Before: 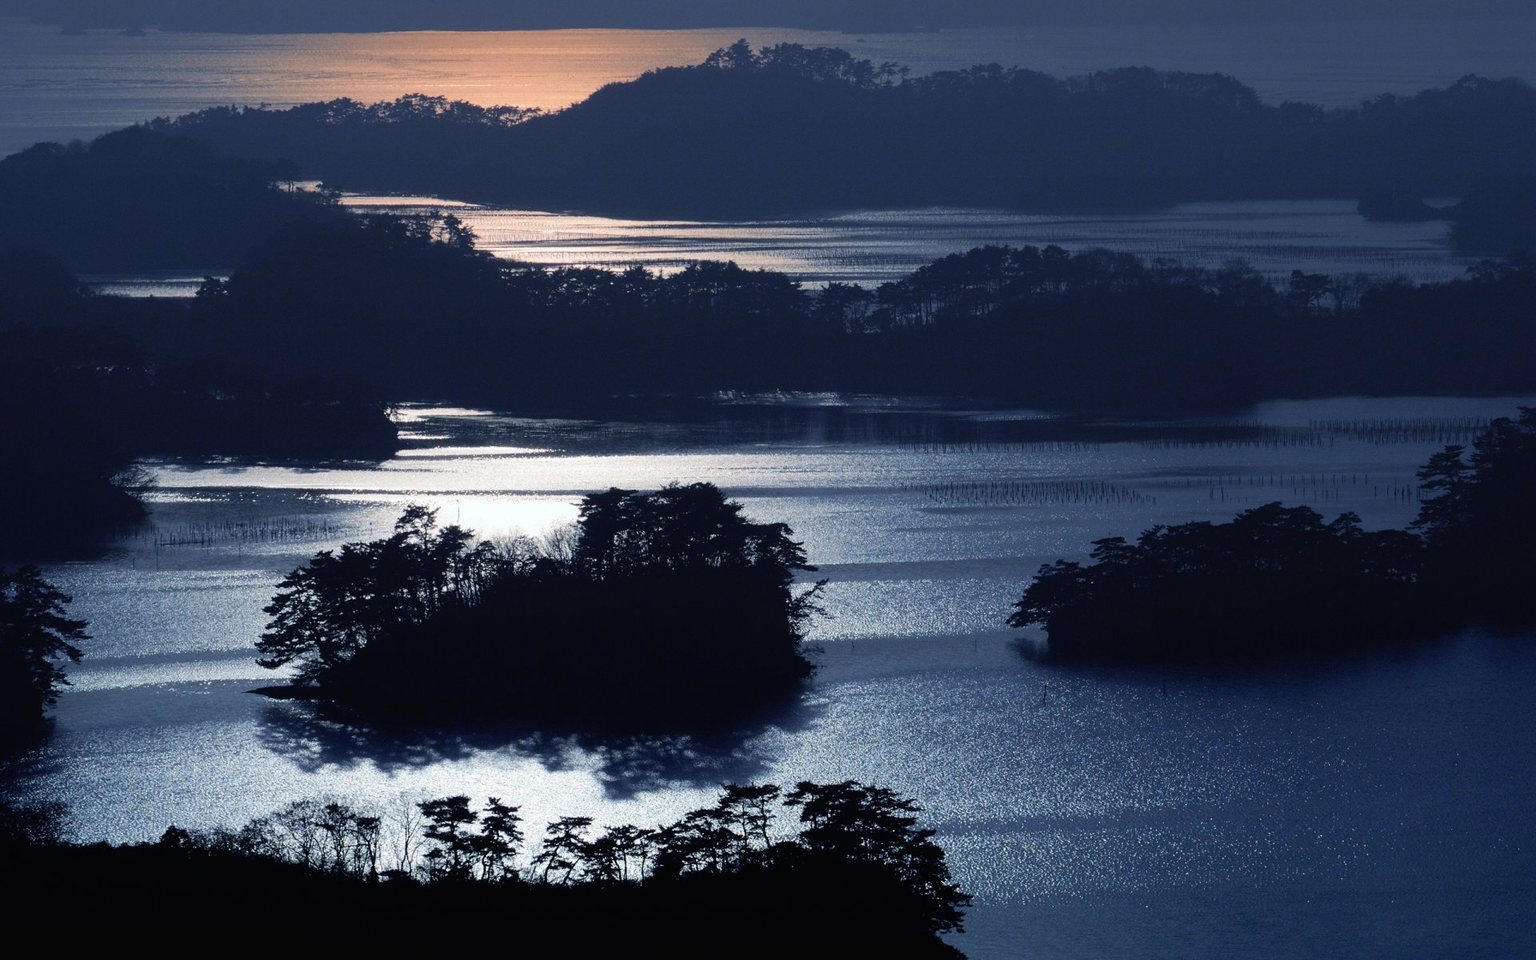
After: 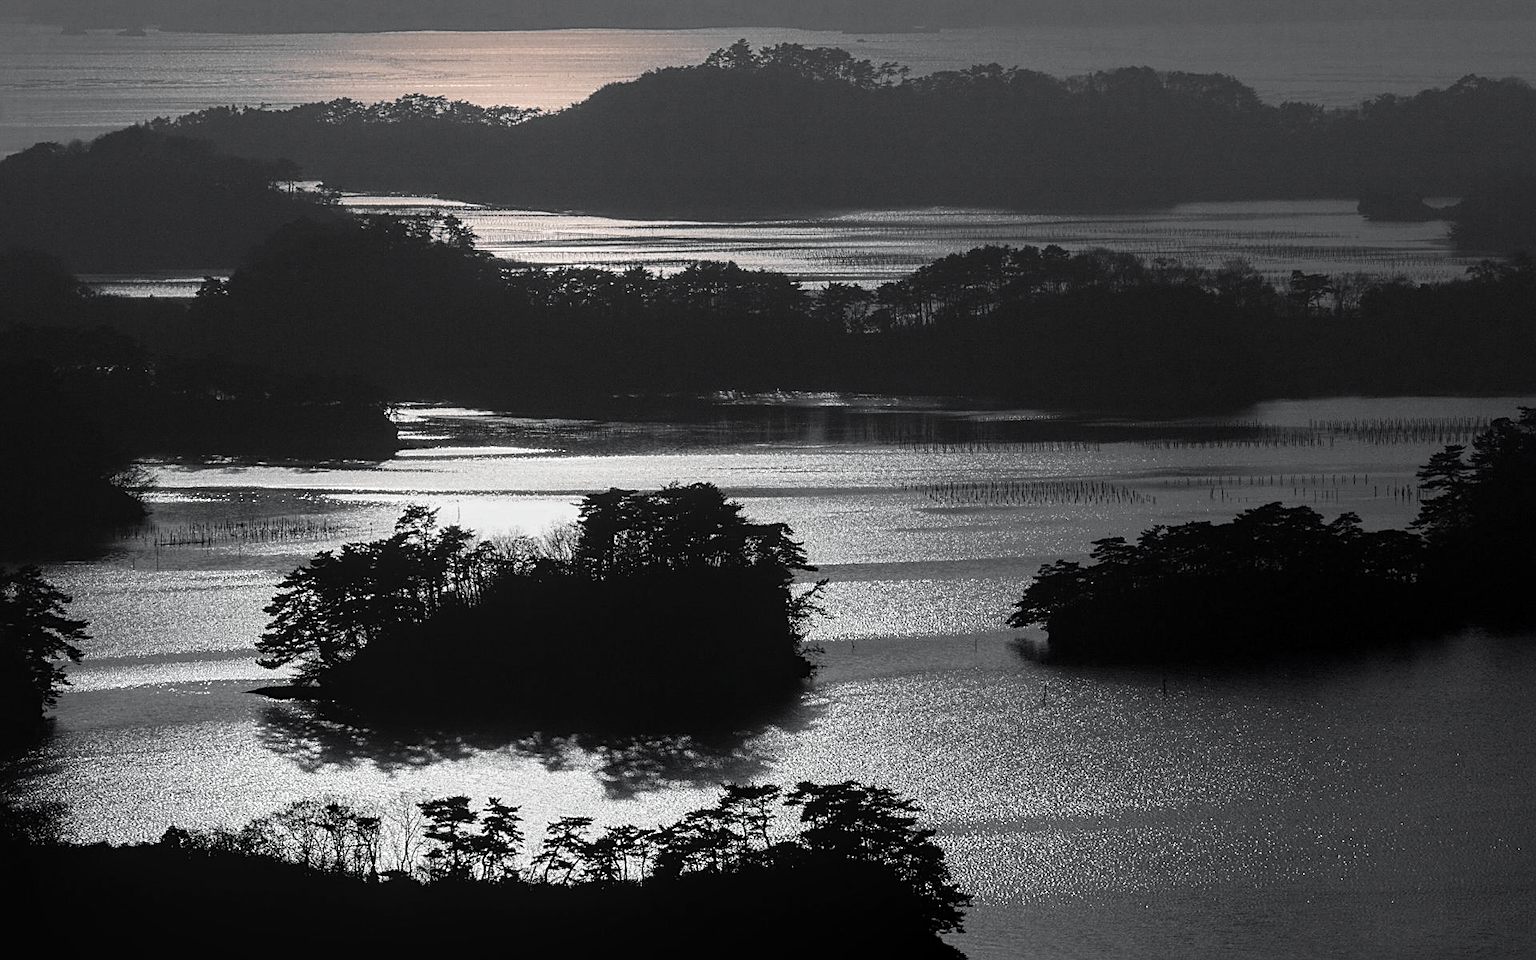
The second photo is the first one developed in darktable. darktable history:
local contrast: on, module defaults
sharpen: on, module defaults
color zones: curves: ch0 [(0, 0.613) (0.01, 0.613) (0.245, 0.448) (0.498, 0.529) (0.642, 0.665) (0.879, 0.777) (0.99, 0.613)]; ch1 [(0, 0.035) (0.121, 0.189) (0.259, 0.197) (0.415, 0.061) (0.589, 0.022) (0.732, 0.022) (0.857, 0.026) (0.991, 0.053)]
